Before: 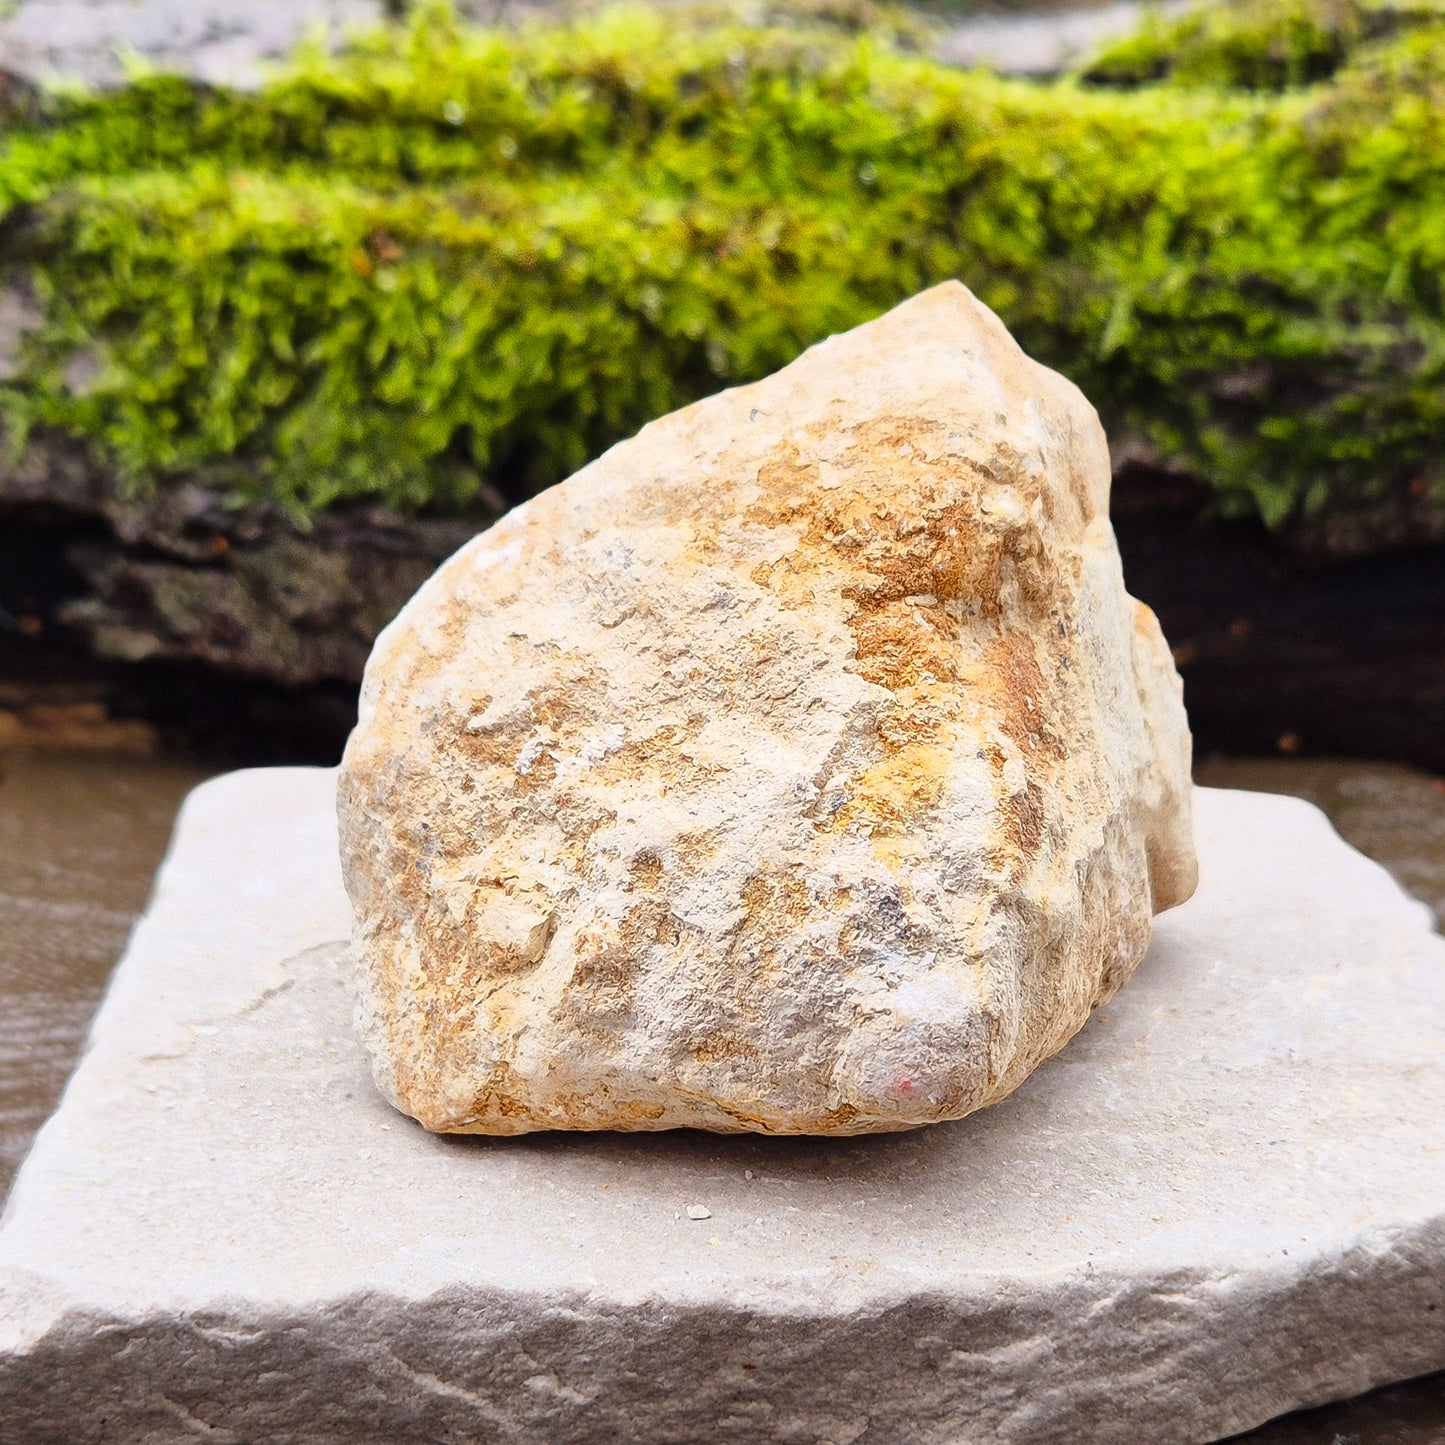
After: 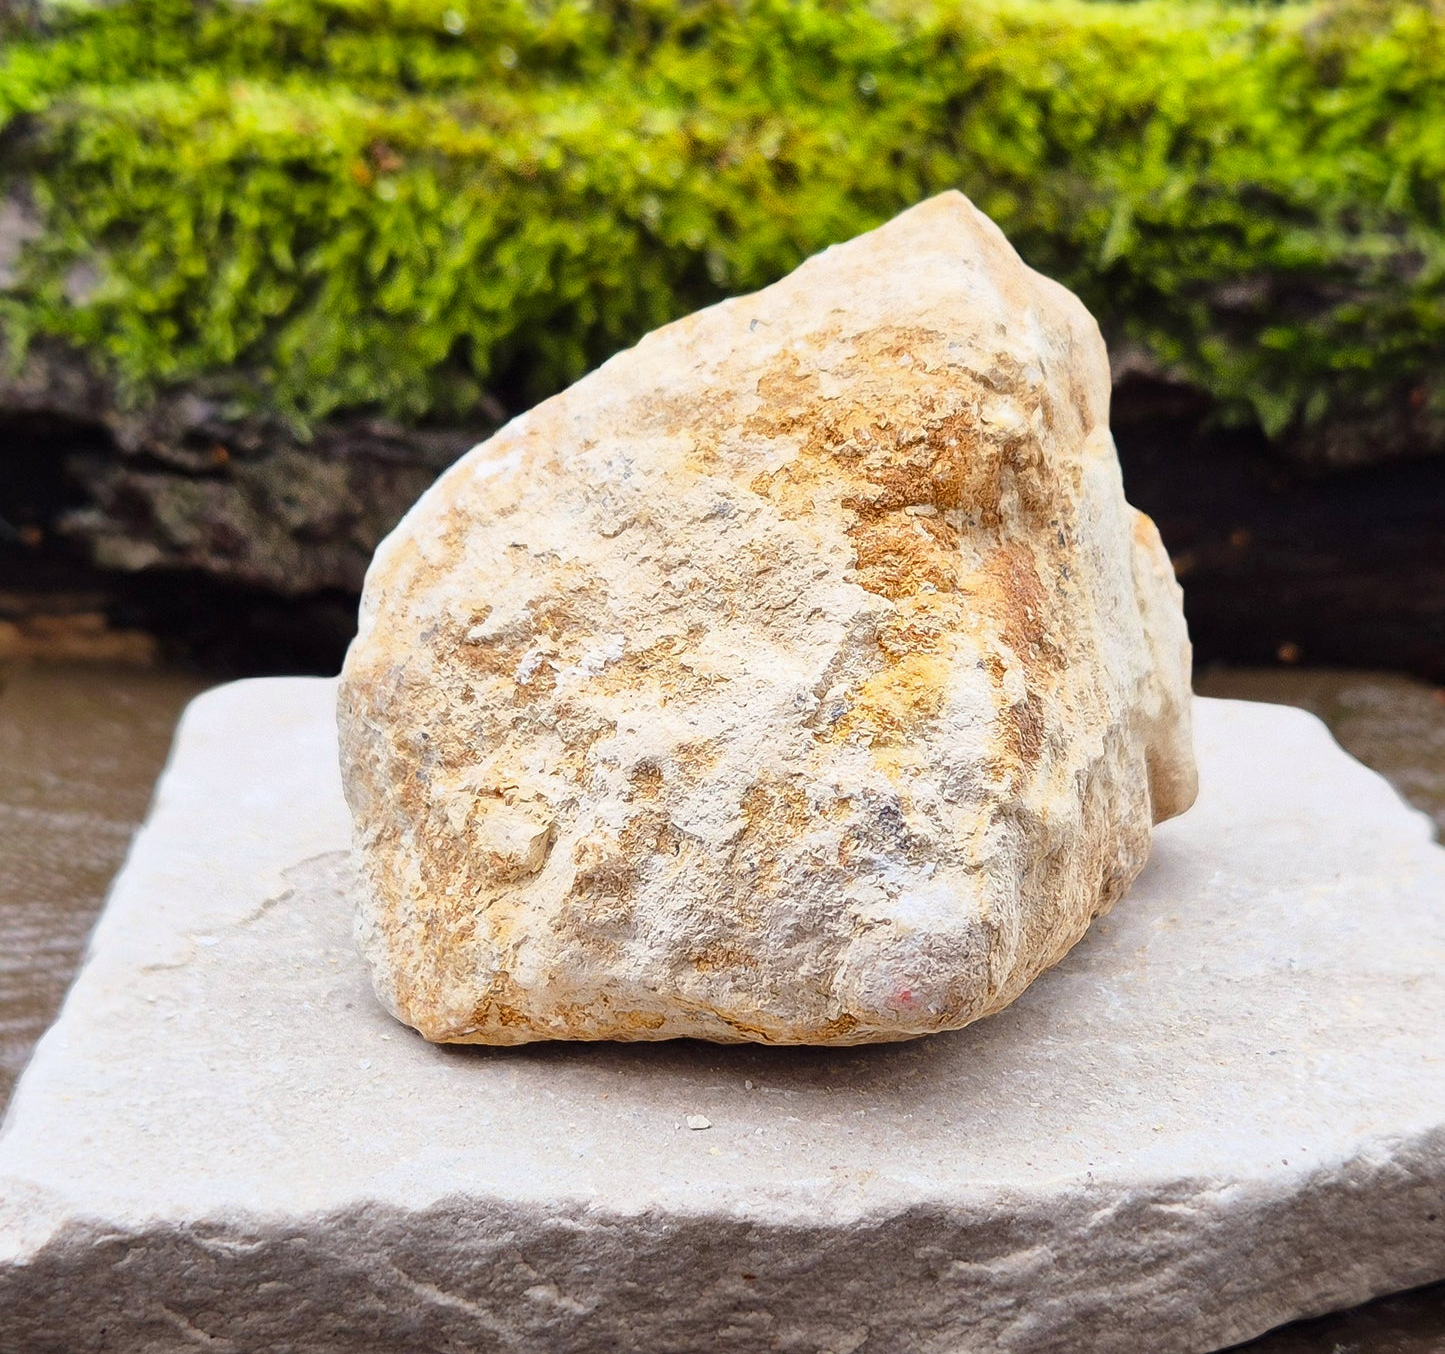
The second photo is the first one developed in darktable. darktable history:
crop and rotate: top 6.25%
tone equalizer: on, module defaults
white balance: red 0.986, blue 1.01
